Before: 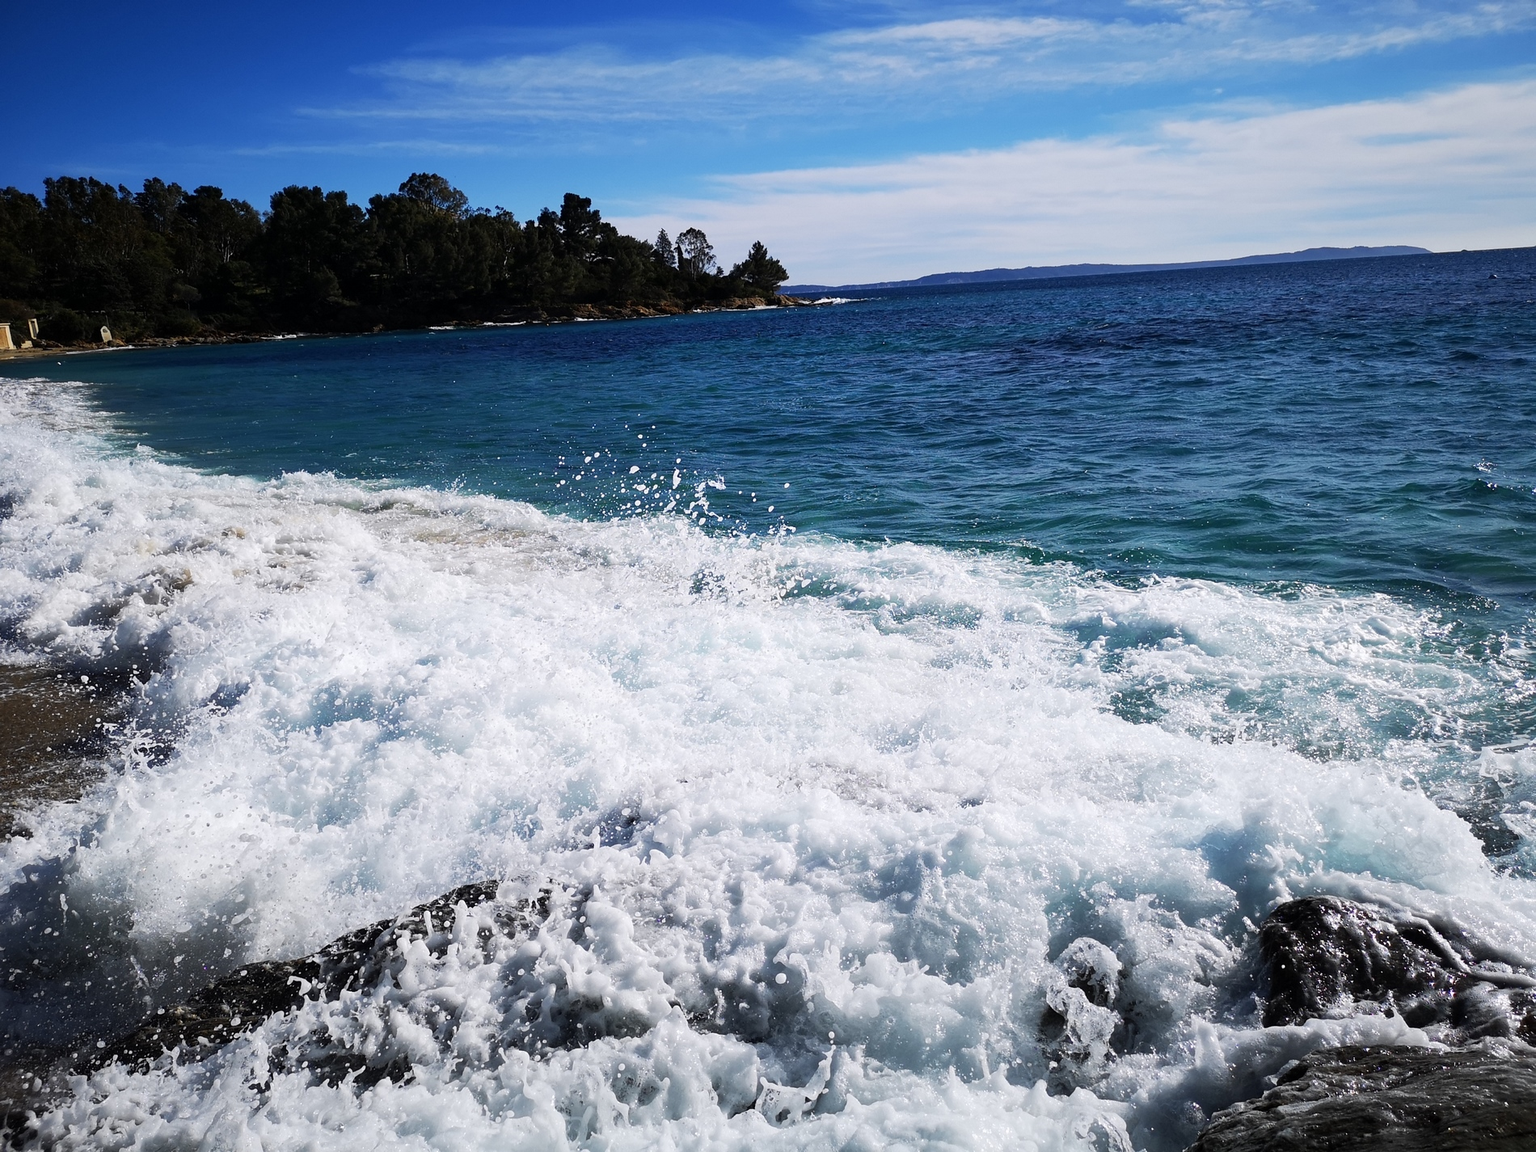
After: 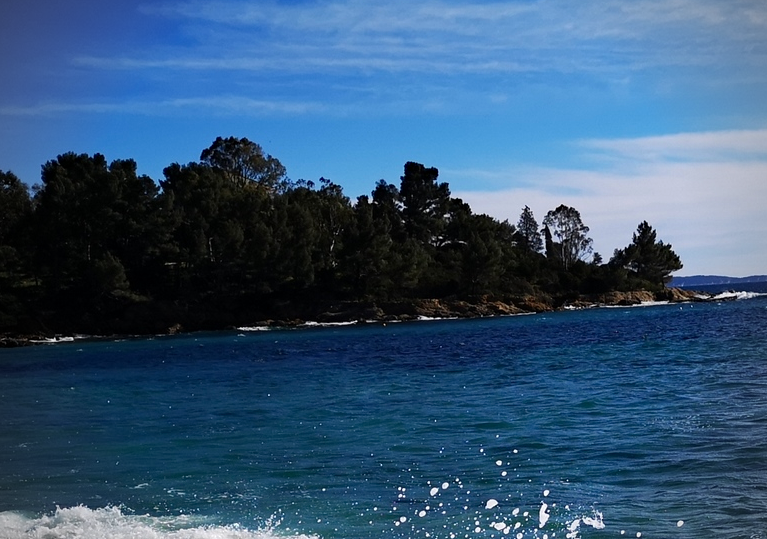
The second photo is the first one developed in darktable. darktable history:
haze removal: compatibility mode true, adaptive false
crop: left 15.443%, top 5.451%, right 44.175%, bottom 56.723%
vignetting: on, module defaults
